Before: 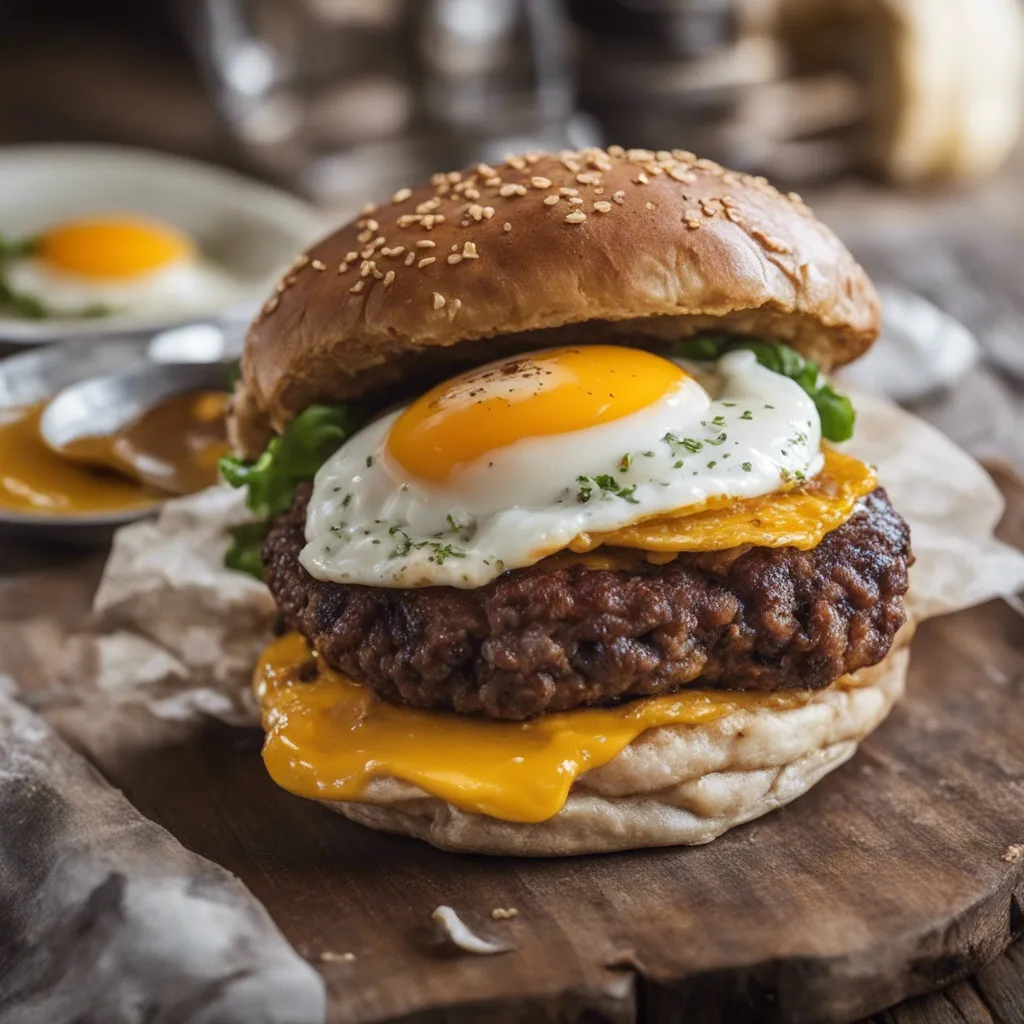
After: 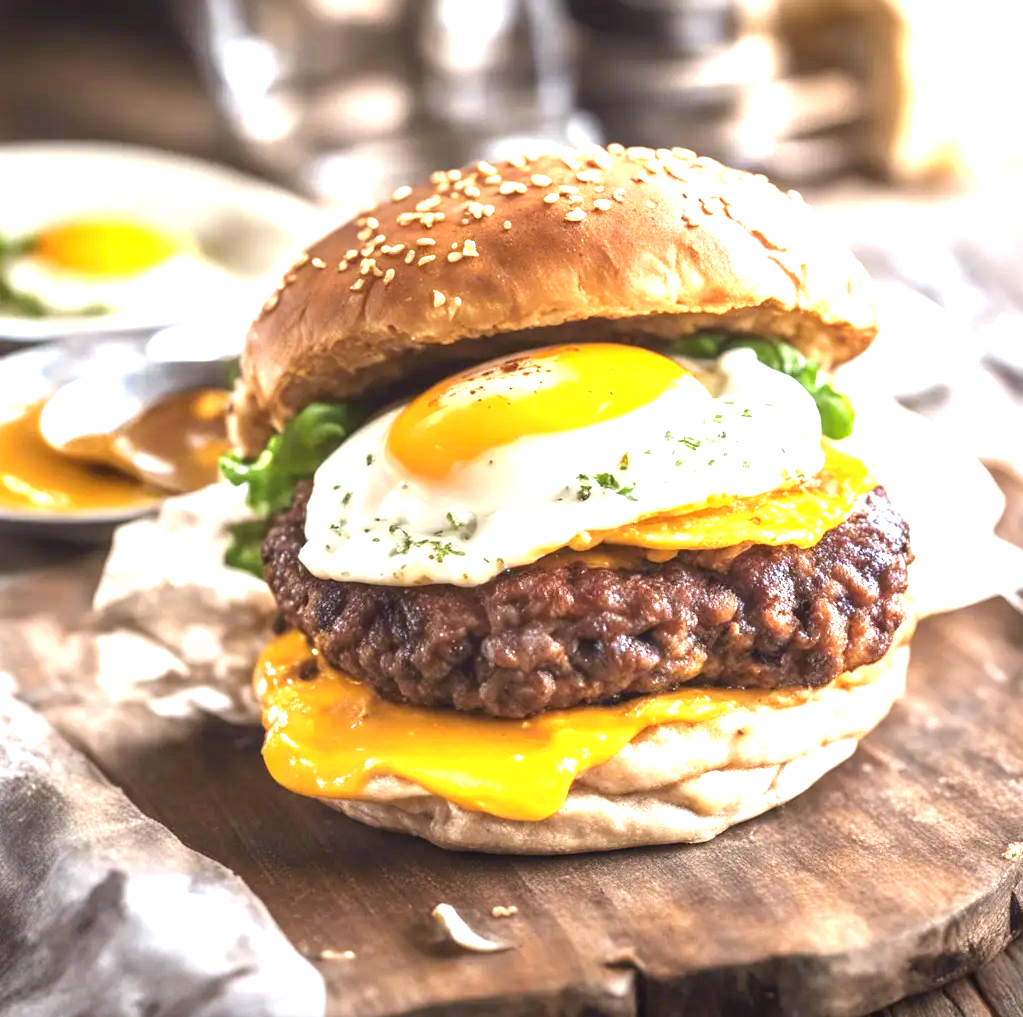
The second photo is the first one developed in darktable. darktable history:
exposure: black level correction 0, exposure 1.905 EV, compensate highlight preservation false
crop: top 0.248%, bottom 0.141%
